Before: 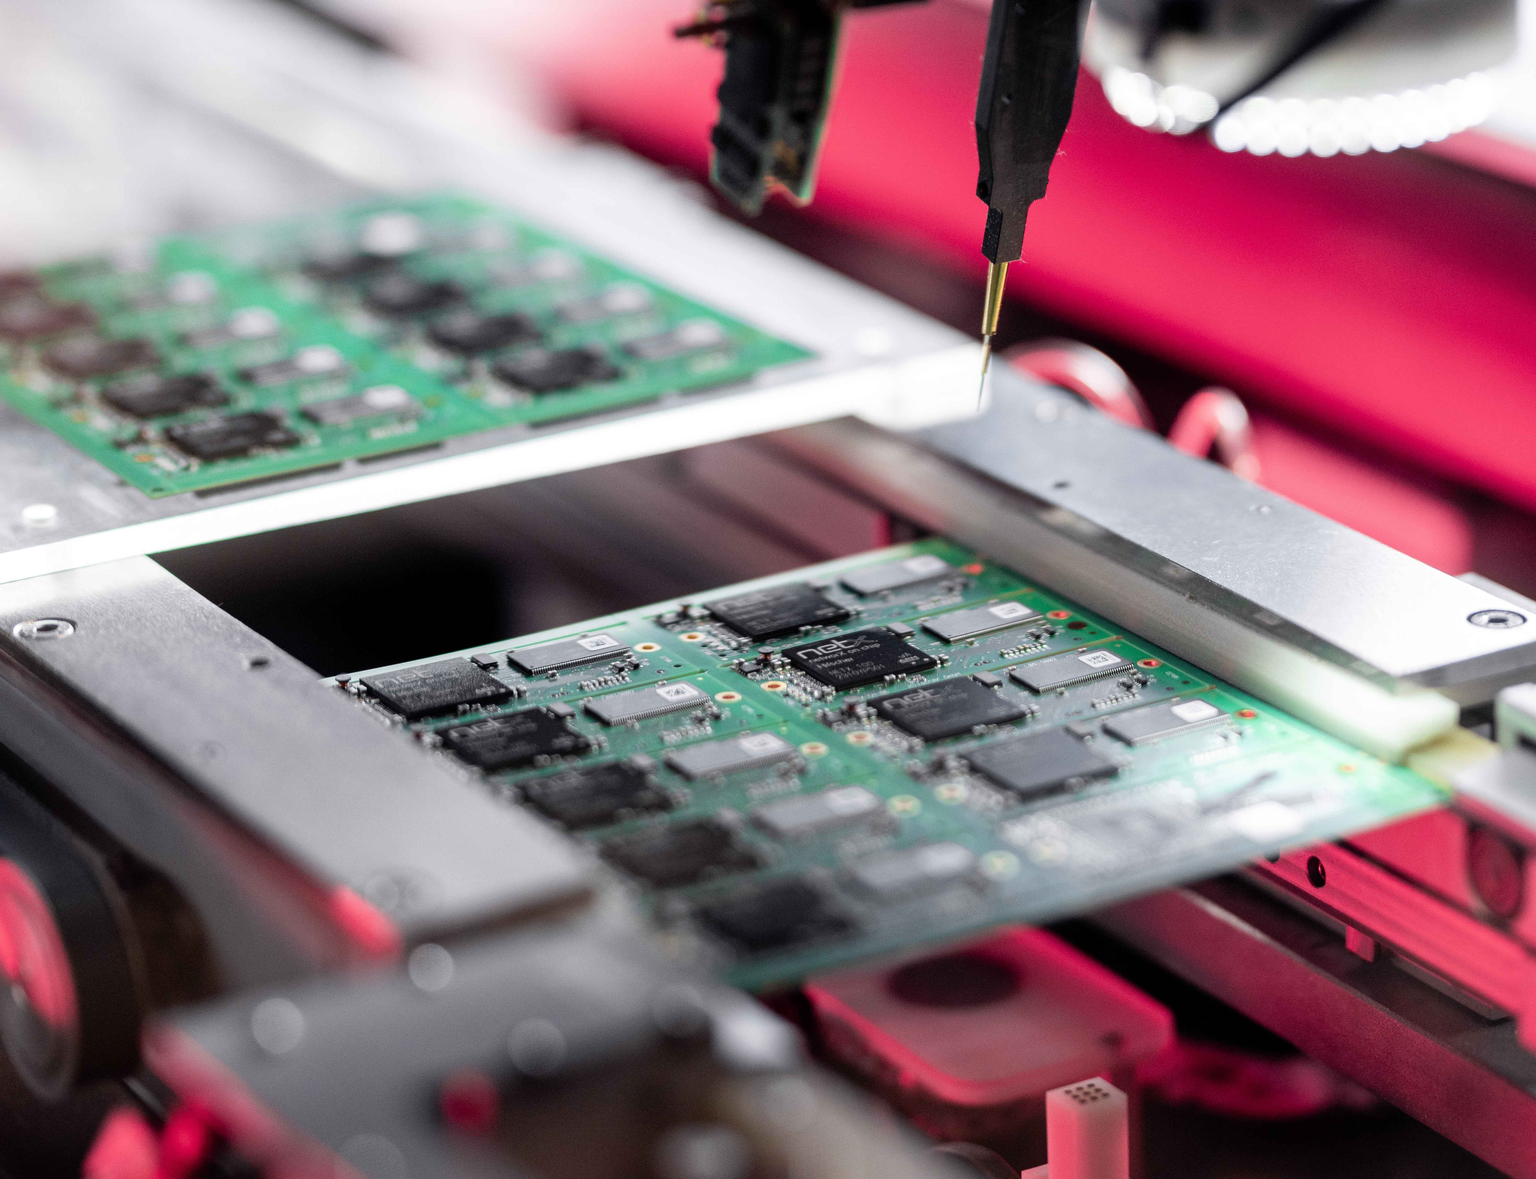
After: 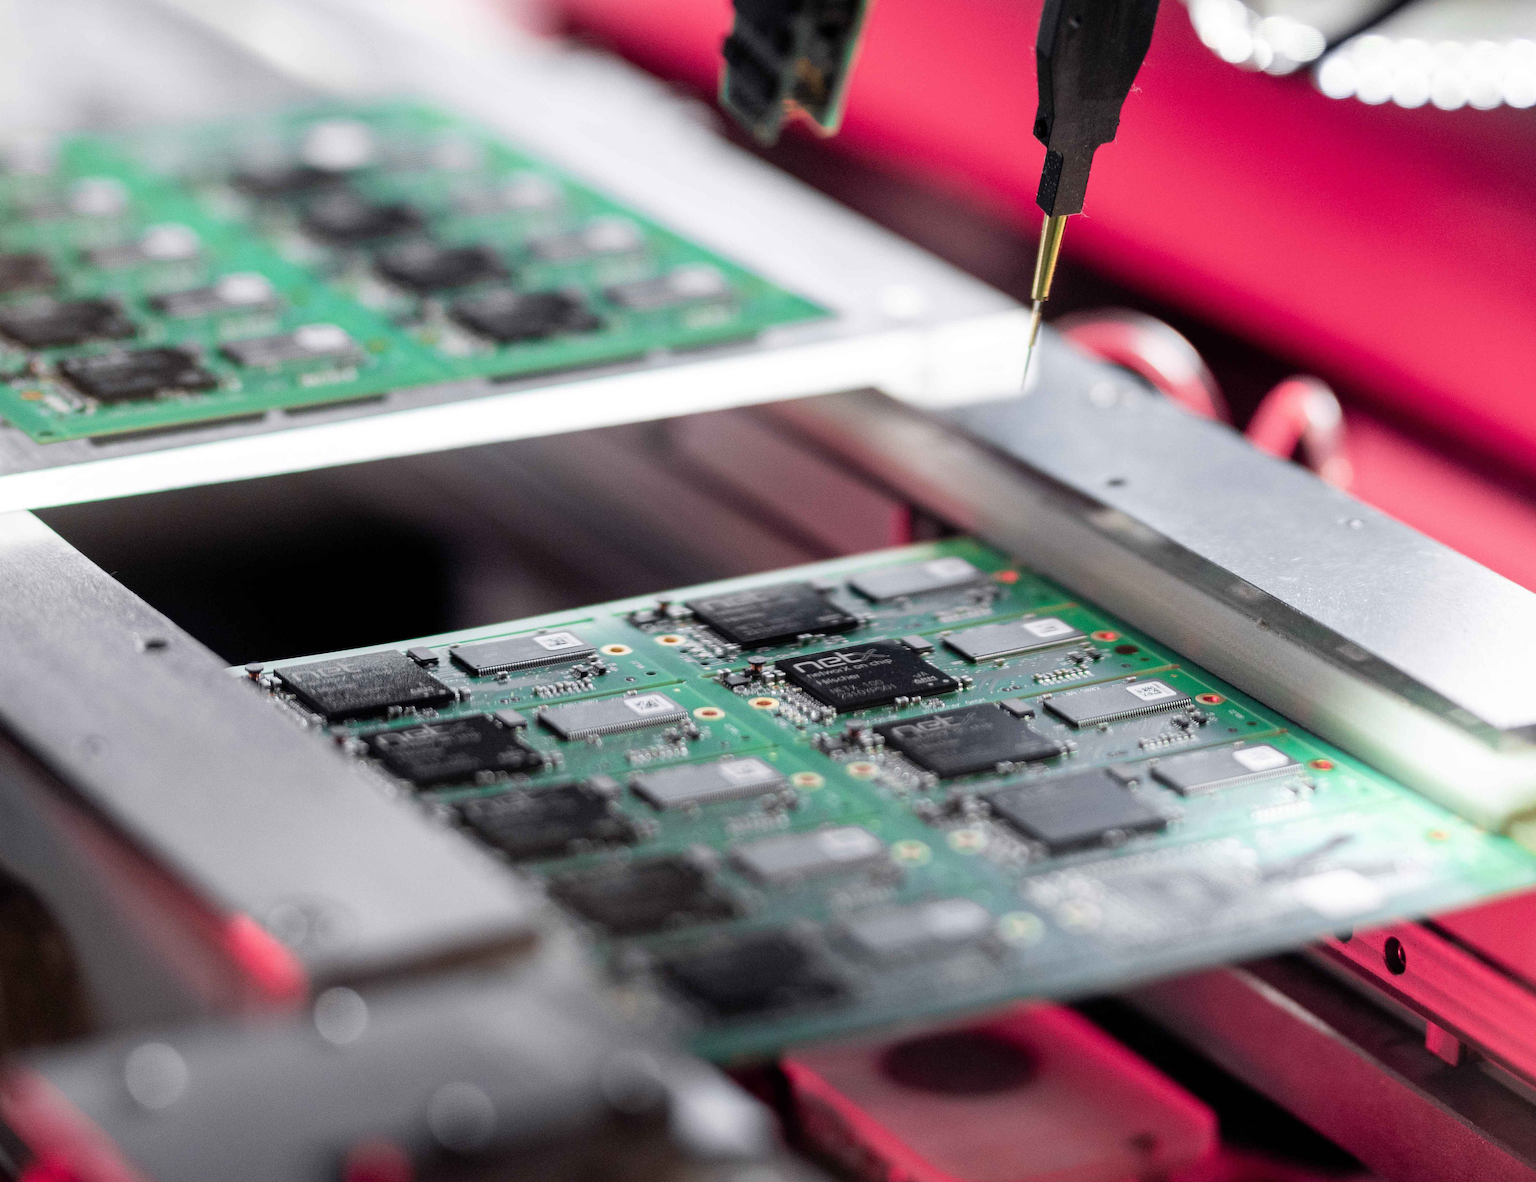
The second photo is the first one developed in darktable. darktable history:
crop and rotate: angle -2.91°, left 5.436%, top 5.188%, right 4.745%, bottom 4.722%
